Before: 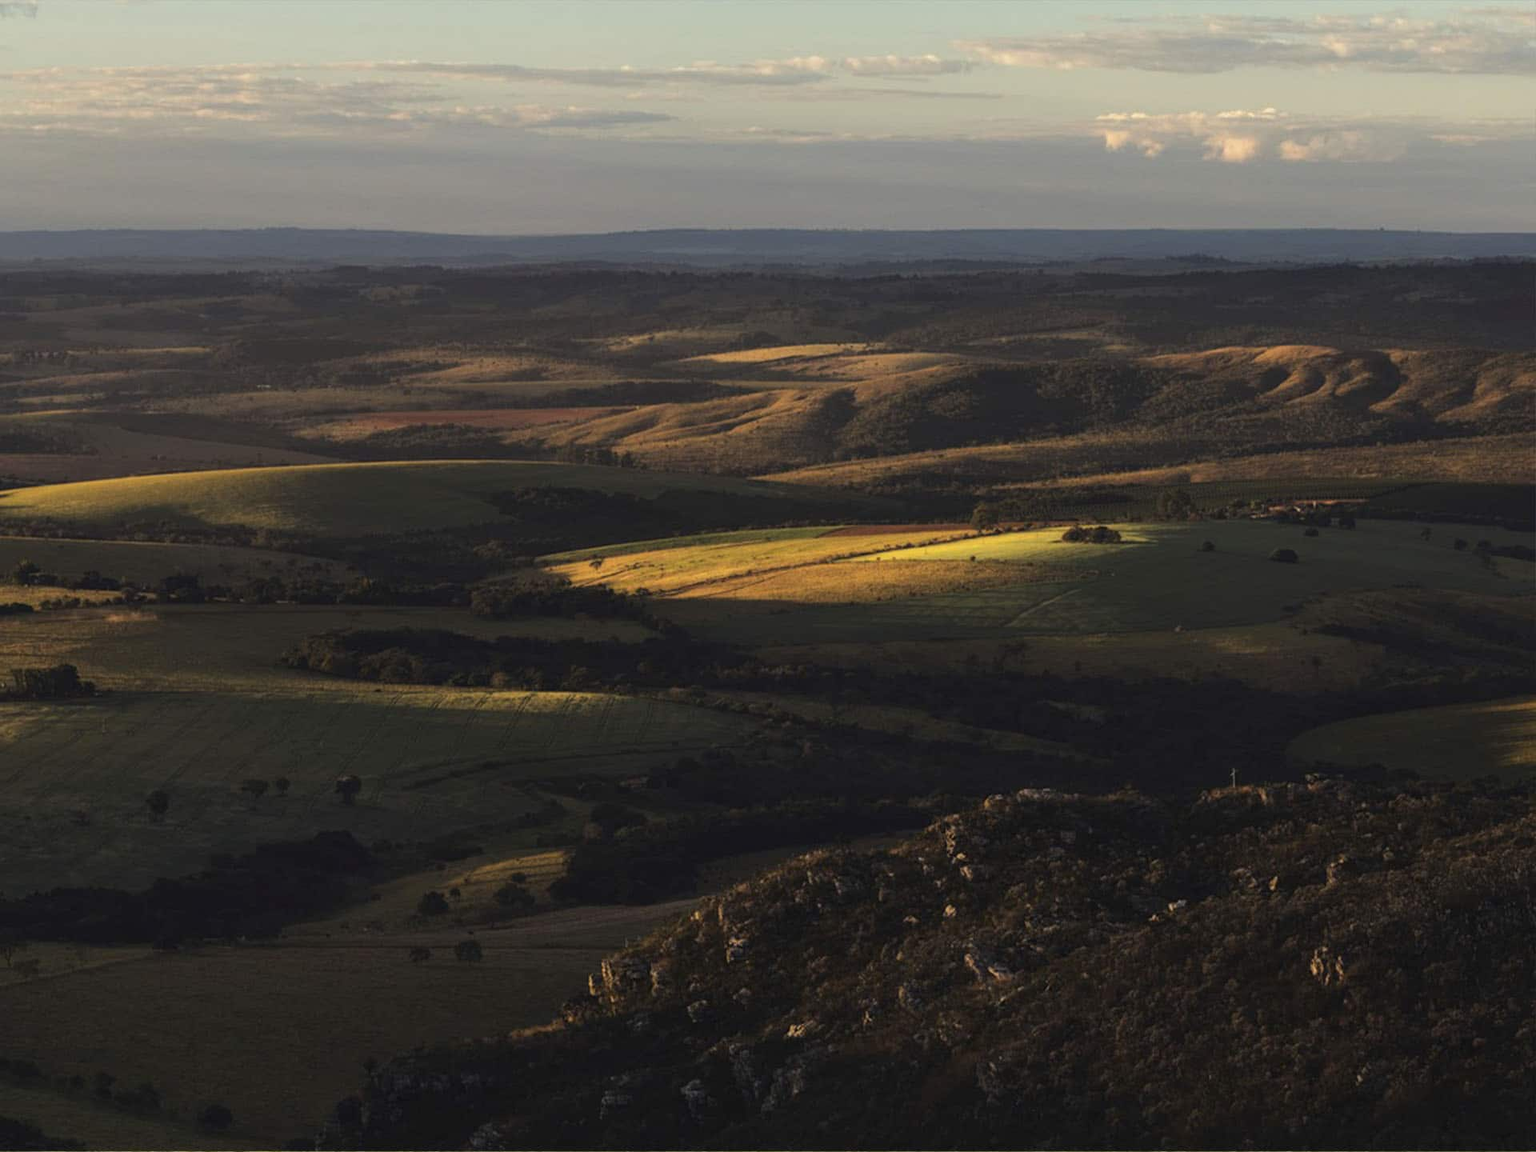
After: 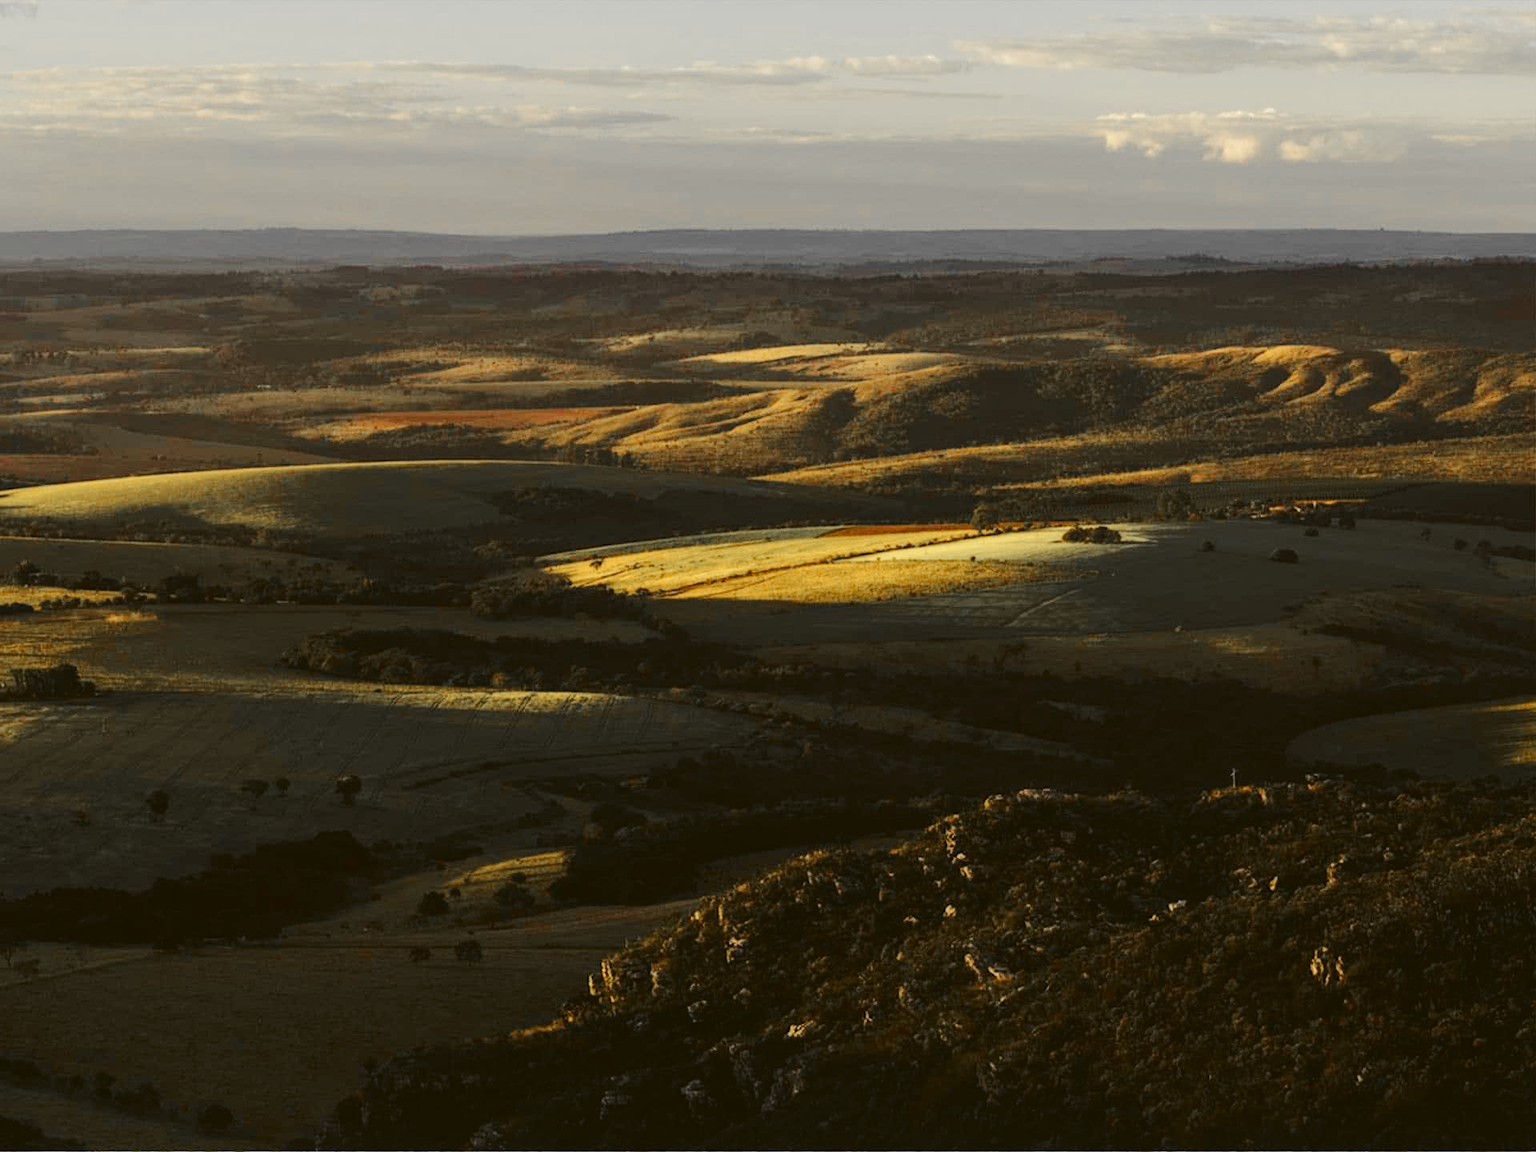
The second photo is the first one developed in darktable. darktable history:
color correction: highlights a* -1.43, highlights b* 10.12, shadows a* 0.395, shadows b* 19.35
local contrast: detail 110%
tone curve: curves: ch0 [(0, 0) (0.003, 0.026) (0.011, 0.03) (0.025, 0.038) (0.044, 0.046) (0.069, 0.055) (0.1, 0.075) (0.136, 0.114) (0.177, 0.158) (0.224, 0.215) (0.277, 0.296) (0.335, 0.386) (0.399, 0.479) (0.468, 0.568) (0.543, 0.637) (0.623, 0.707) (0.709, 0.773) (0.801, 0.834) (0.898, 0.896) (1, 1)], preserve colors none
color balance rgb: perceptual saturation grading › global saturation 25%, global vibrance 20%
color zones: curves: ch0 [(0, 0.447) (0.184, 0.543) (0.323, 0.476) (0.429, 0.445) (0.571, 0.443) (0.714, 0.451) (0.857, 0.452) (1, 0.447)]; ch1 [(0, 0.464) (0.176, 0.46) (0.287, 0.177) (0.429, 0.002) (0.571, 0) (0.714, 0) (0.857, 0) (1, 0.464)], mix 20%
